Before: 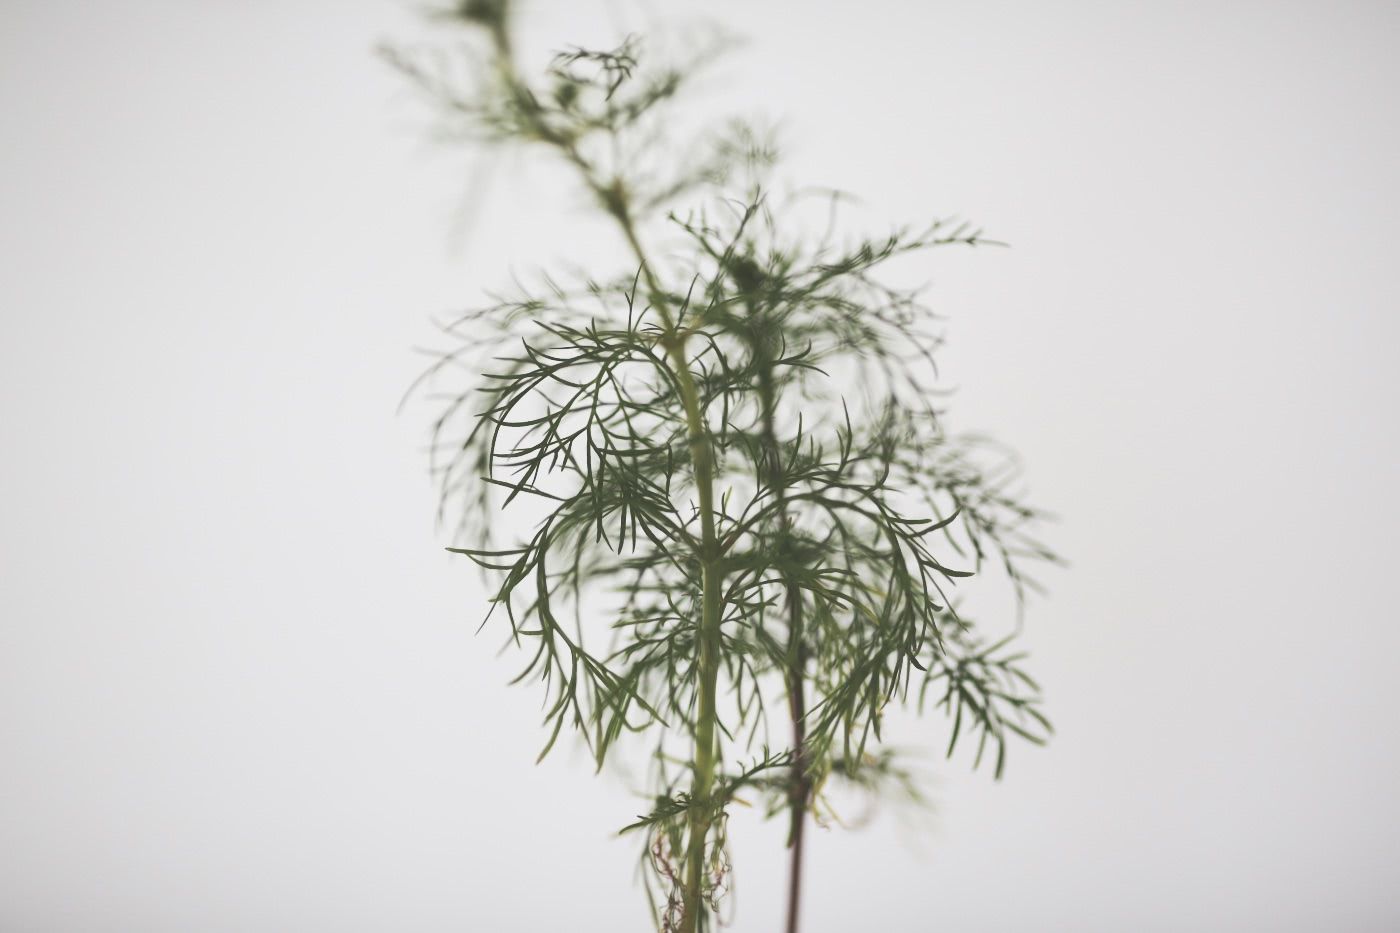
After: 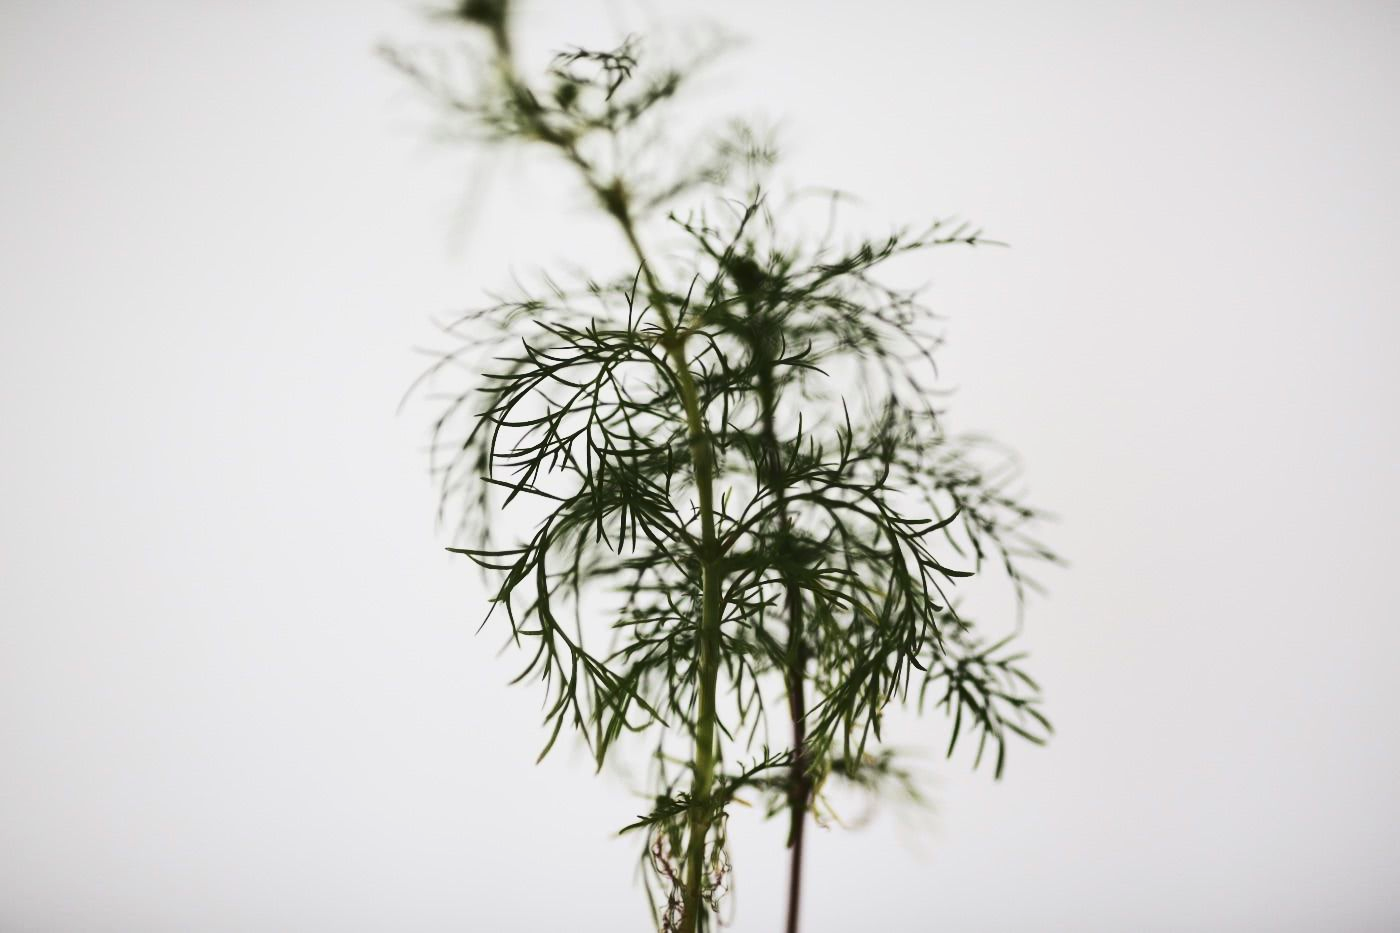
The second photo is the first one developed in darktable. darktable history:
contrast brightness saturation: contrast 0.235, brightness -0.24, saturation 0.144
